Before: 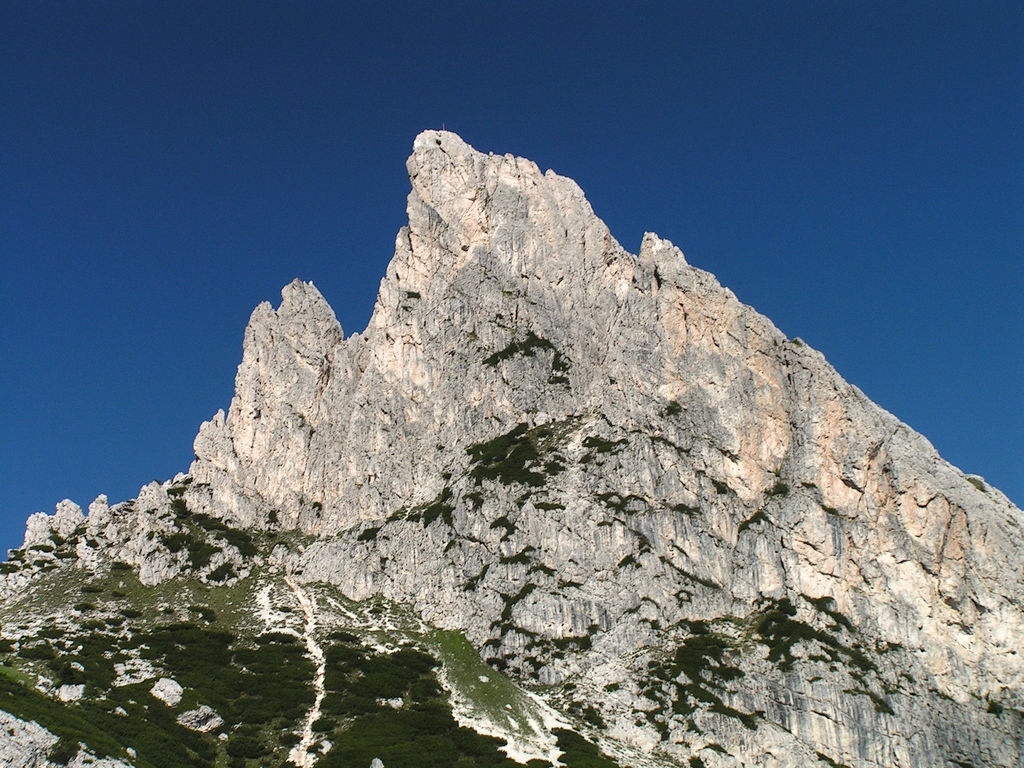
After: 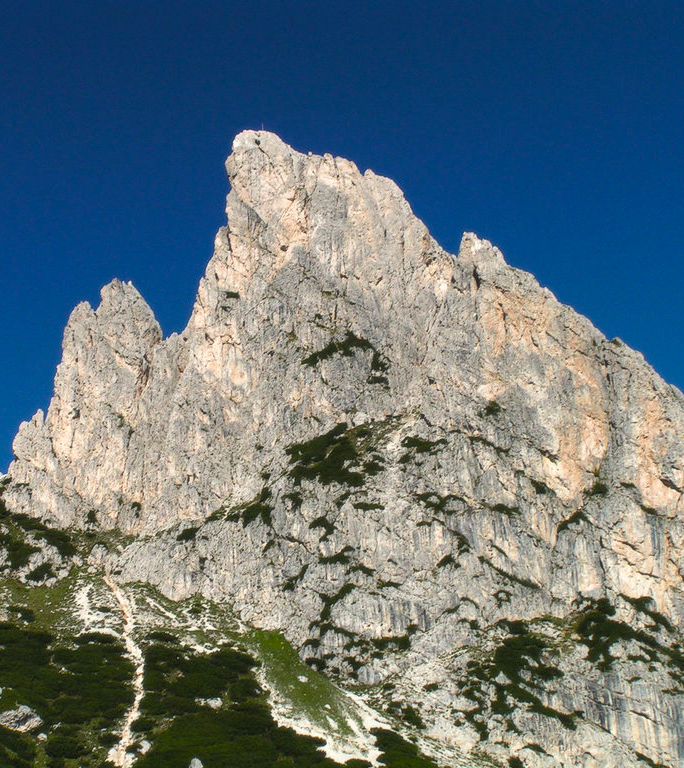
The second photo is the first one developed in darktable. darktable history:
soften: size 10%, saturation 50%, brightness 0.2 EV, mix 10%
color balance rgb: perceptual saturation grading › global saturation 30%, global vibrance 20%
crop and rotate: left 17.732%, right 15.423%
